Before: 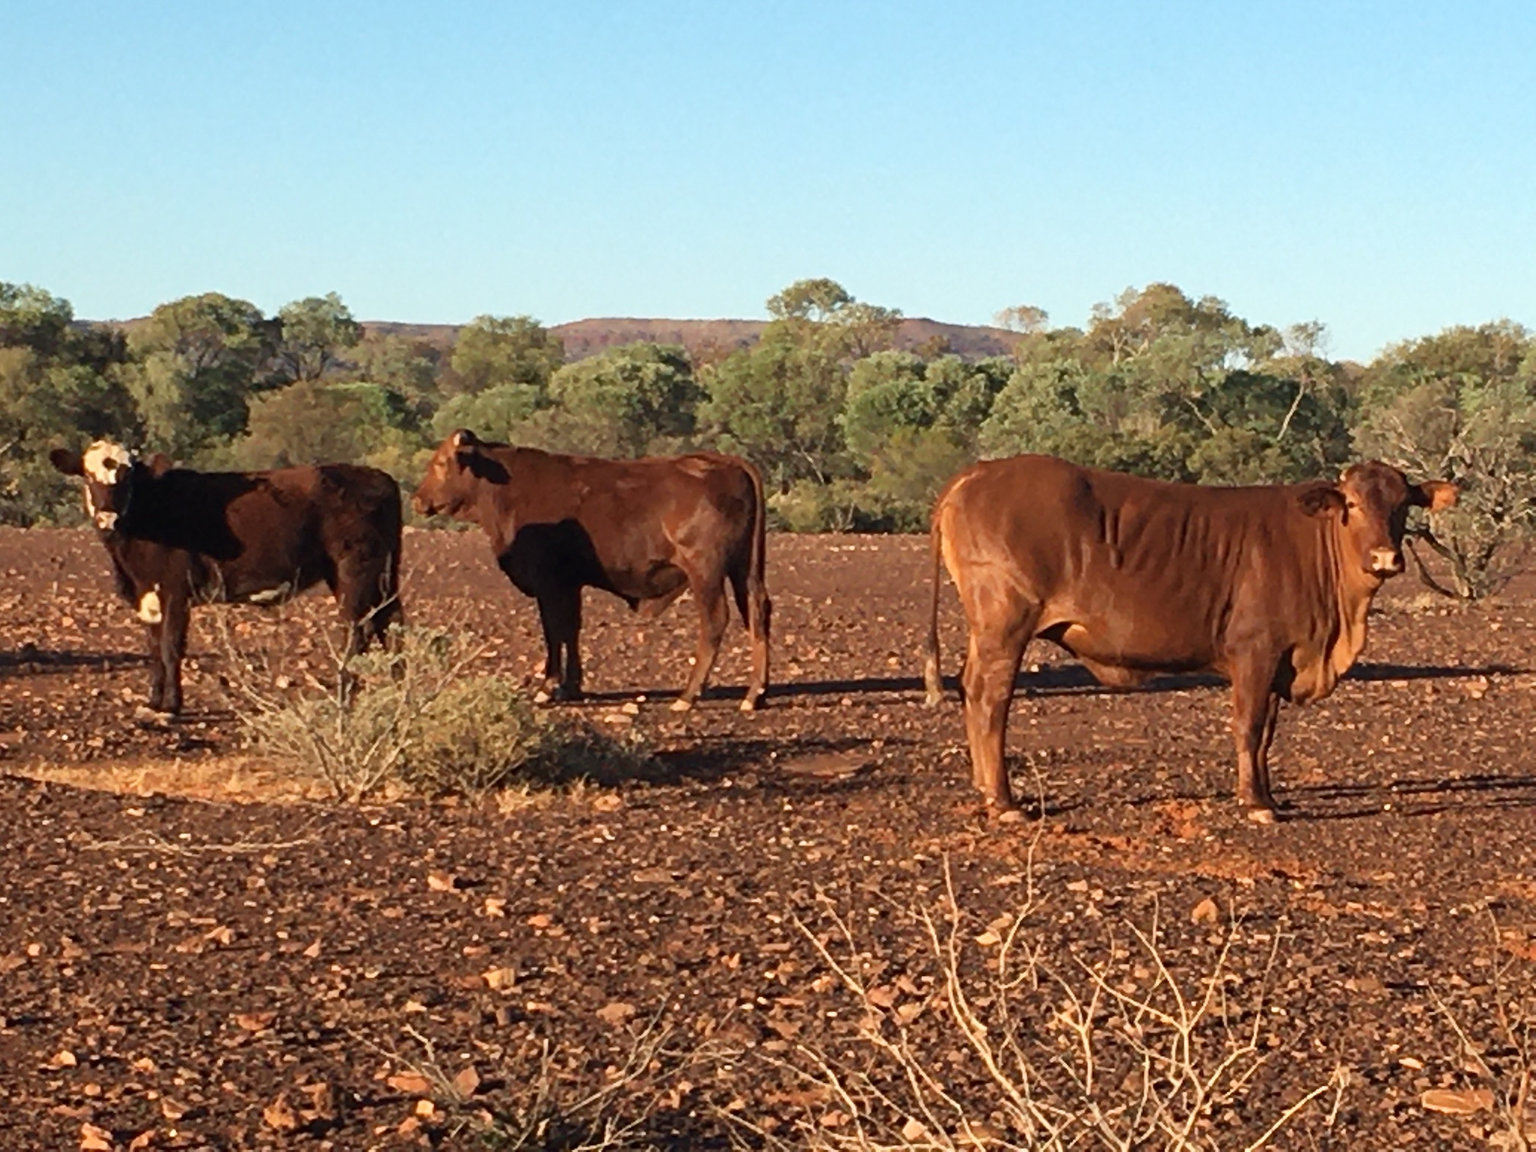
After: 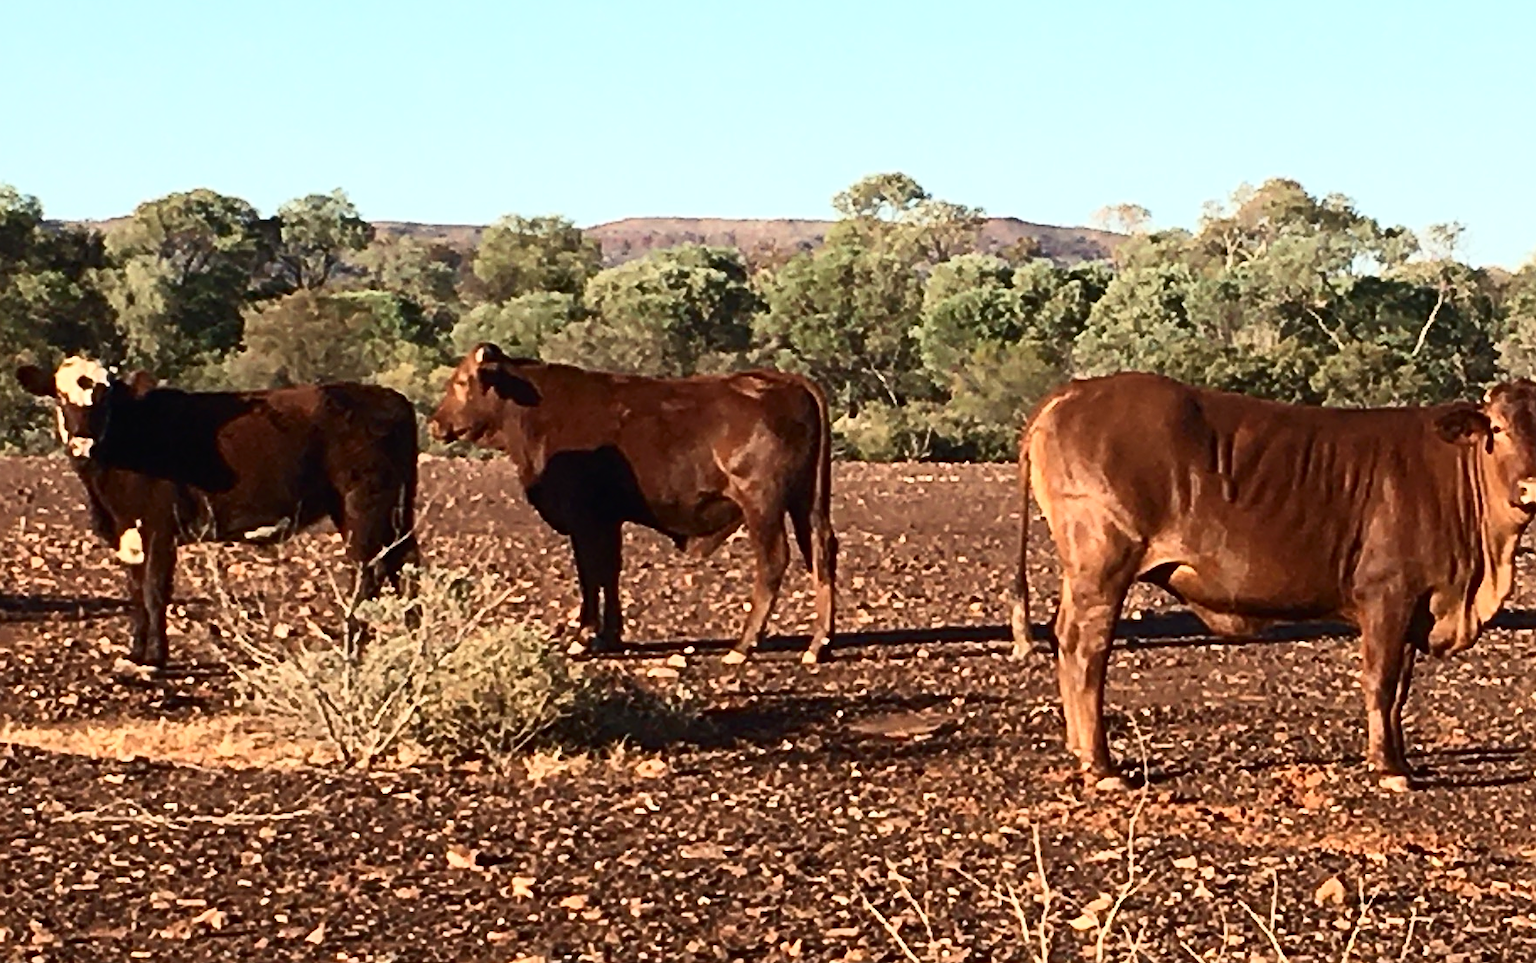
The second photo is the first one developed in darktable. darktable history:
crop and rotate: left 2.305%, top 11.146%, right 9.718%, bottom 15.246%
contrast brightness saturation: contrast 0.379, brightness 0.1
sharpen: on, module defaults
